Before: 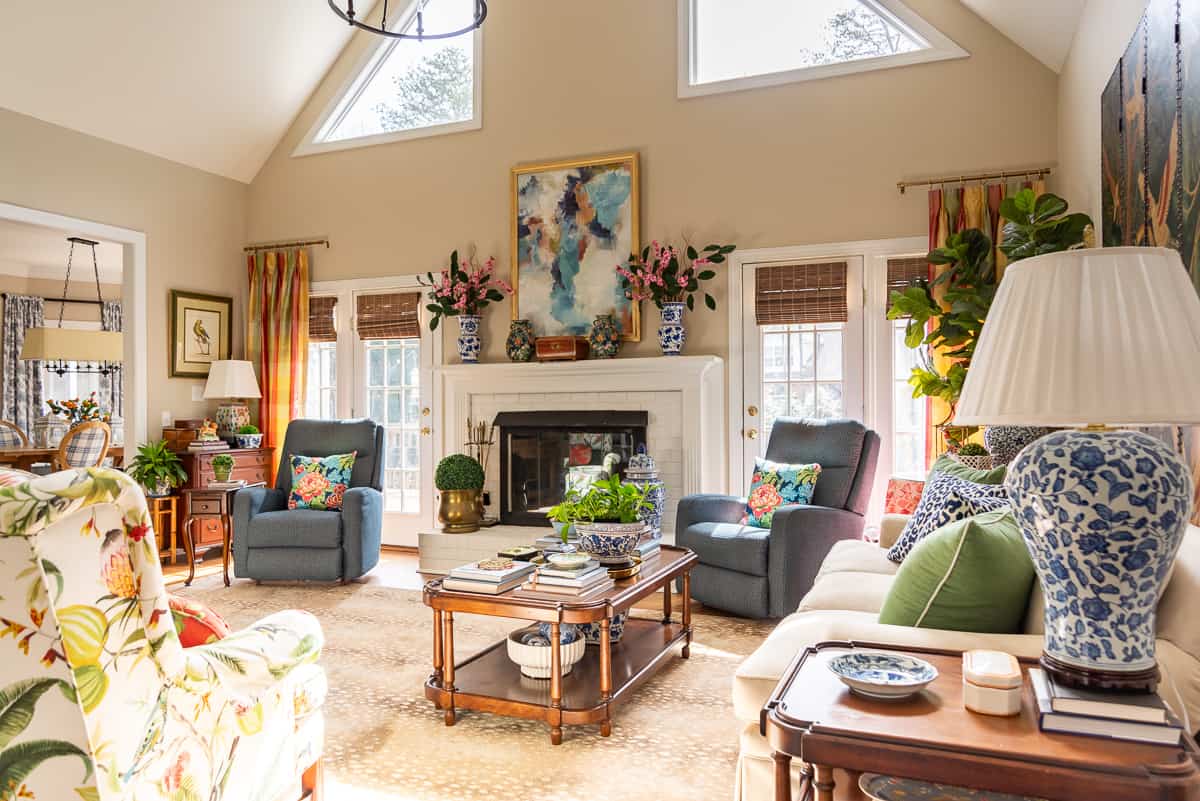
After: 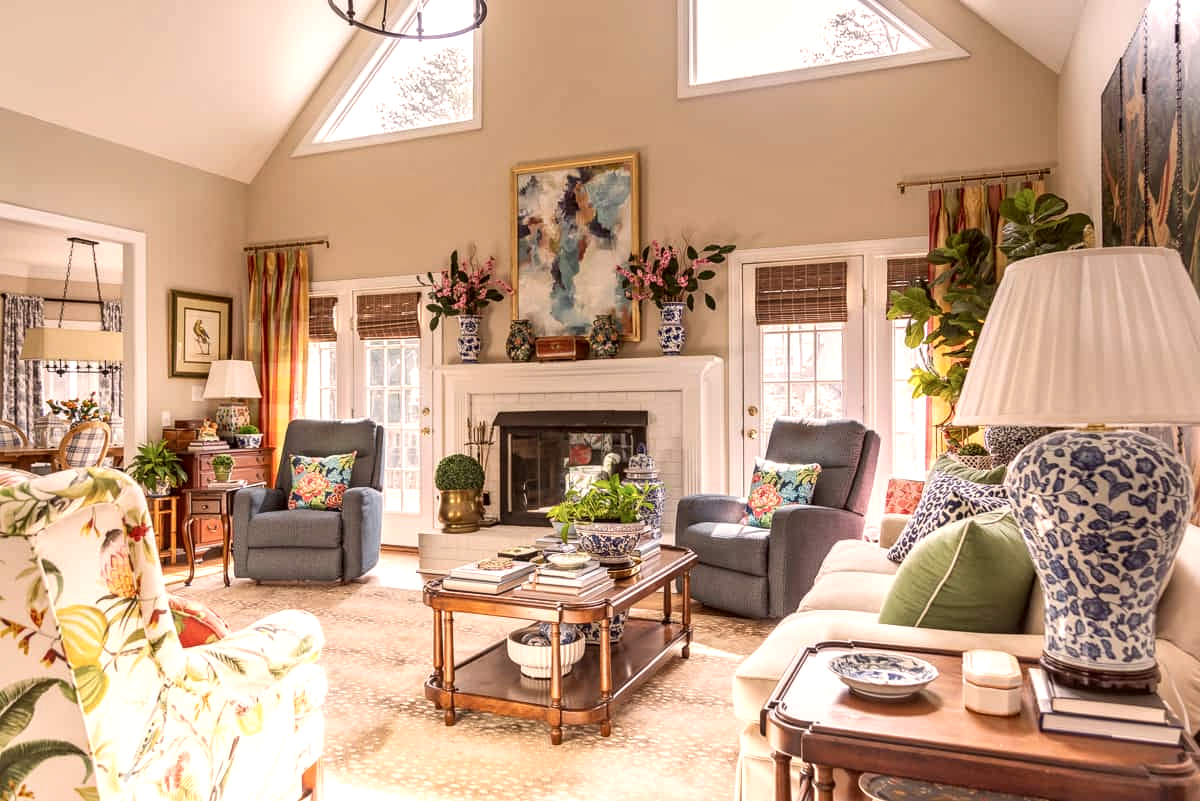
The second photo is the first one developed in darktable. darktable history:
exposure: exposure 0.201 EV, compensate exposure bias true, compensate highlight preservation false
color correction: highlights a* 10.21, highlights b* 9.78, shadows a* 7.82, shadows b* 7.84, saturation 0.788
local contrast: on, module defaults
